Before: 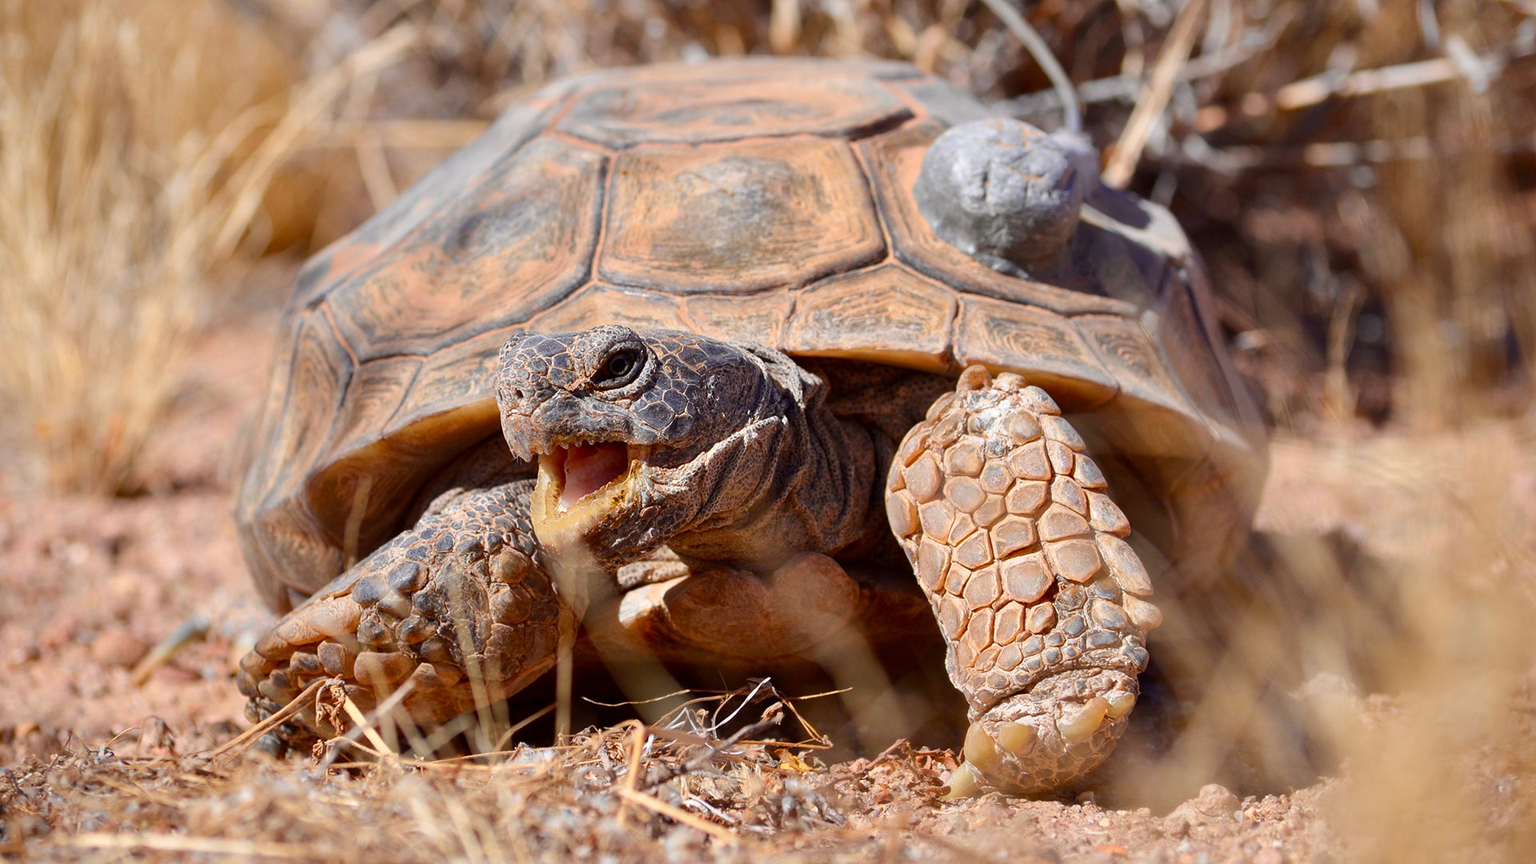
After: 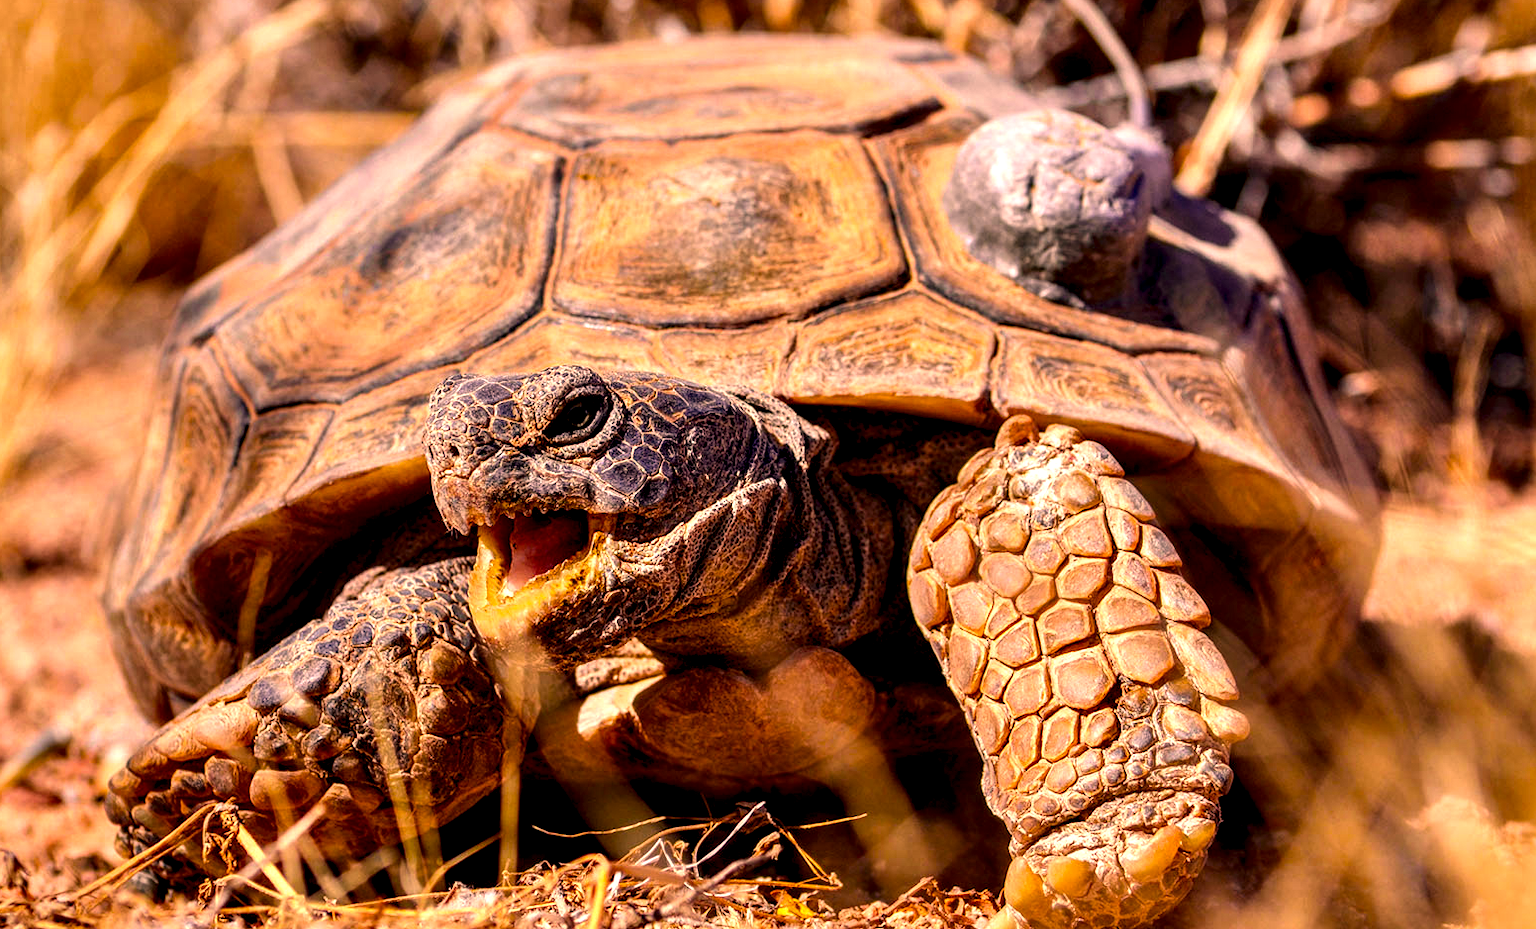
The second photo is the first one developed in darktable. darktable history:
color balance rgb: perceptual saturation grading › global saturation 30%, global vibrance 30%
local contrast: detail 203%
color correction: highlights a* 21.88, highlights b* 22.25
crop: left 9.929%, top 3.475%, right 9.188%, bottom 9.529%
